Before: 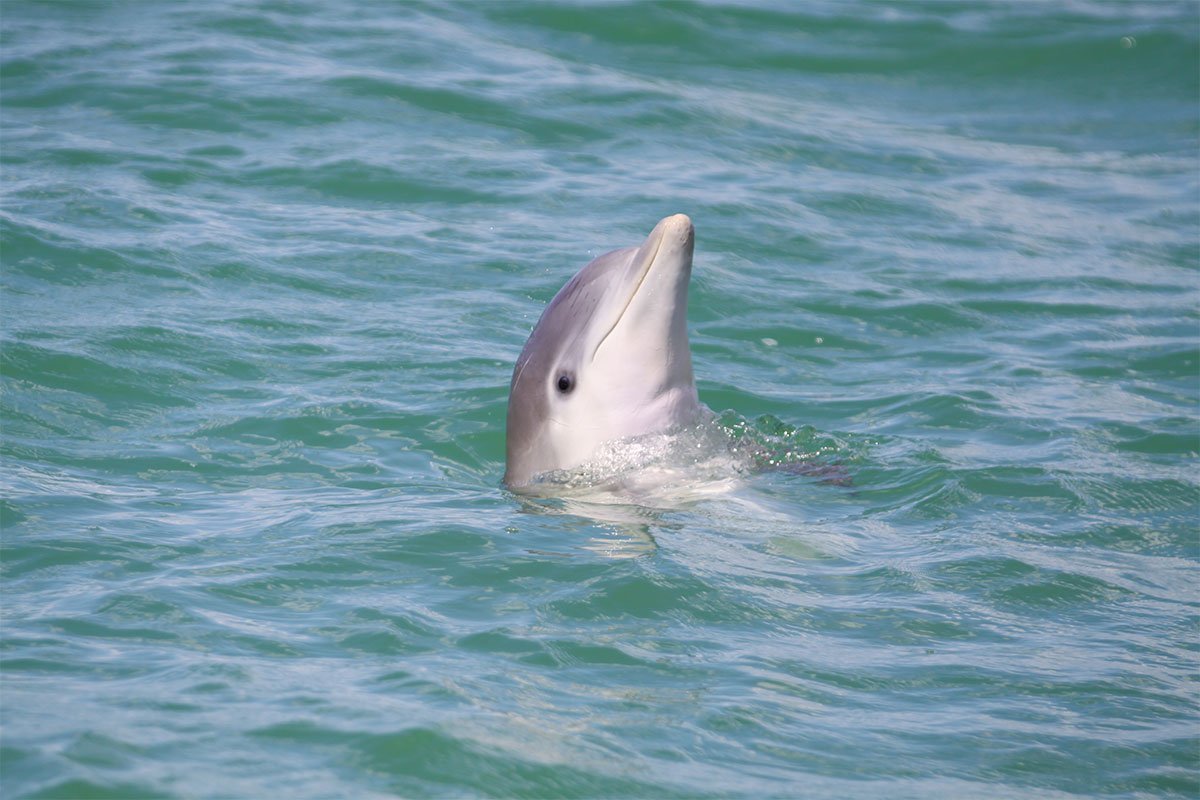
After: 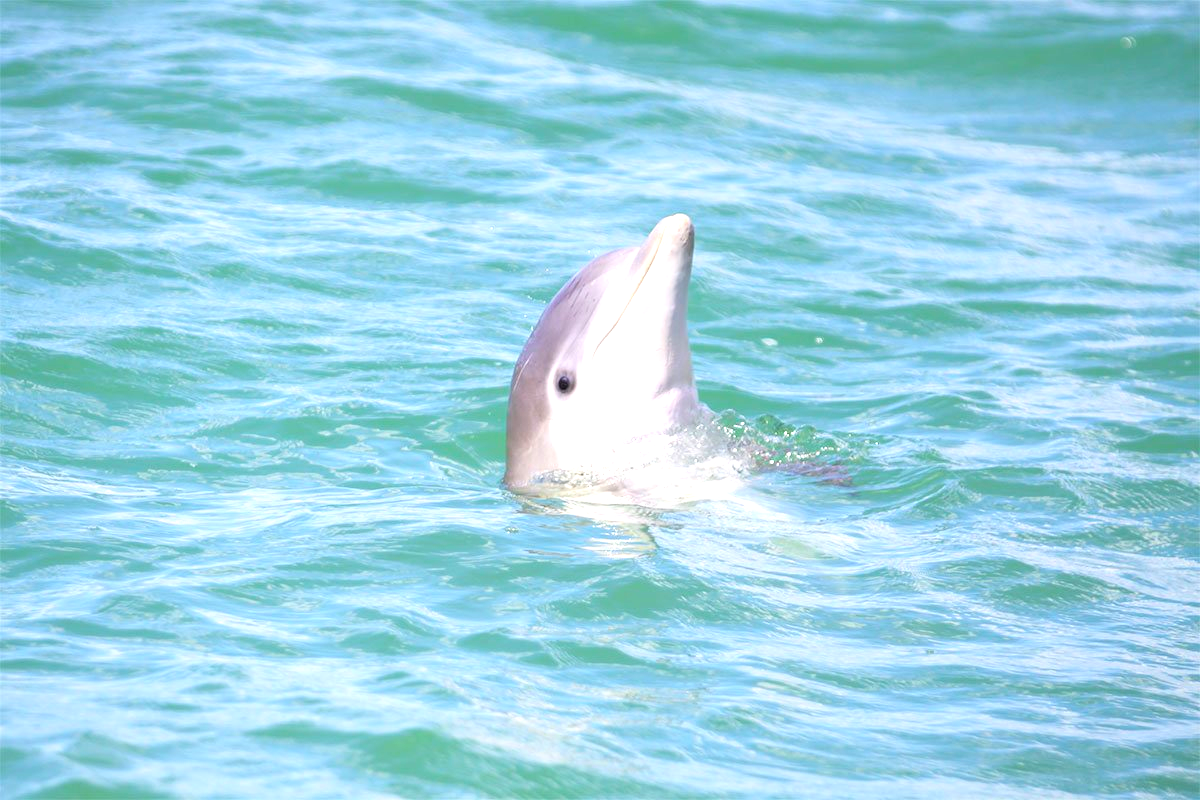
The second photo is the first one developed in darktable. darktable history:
exposure: exposure 1 EV, compensate highlight preservation false
contrast brightness saturation: contrast 0.07, brightness 0.08, saturation 0.18
